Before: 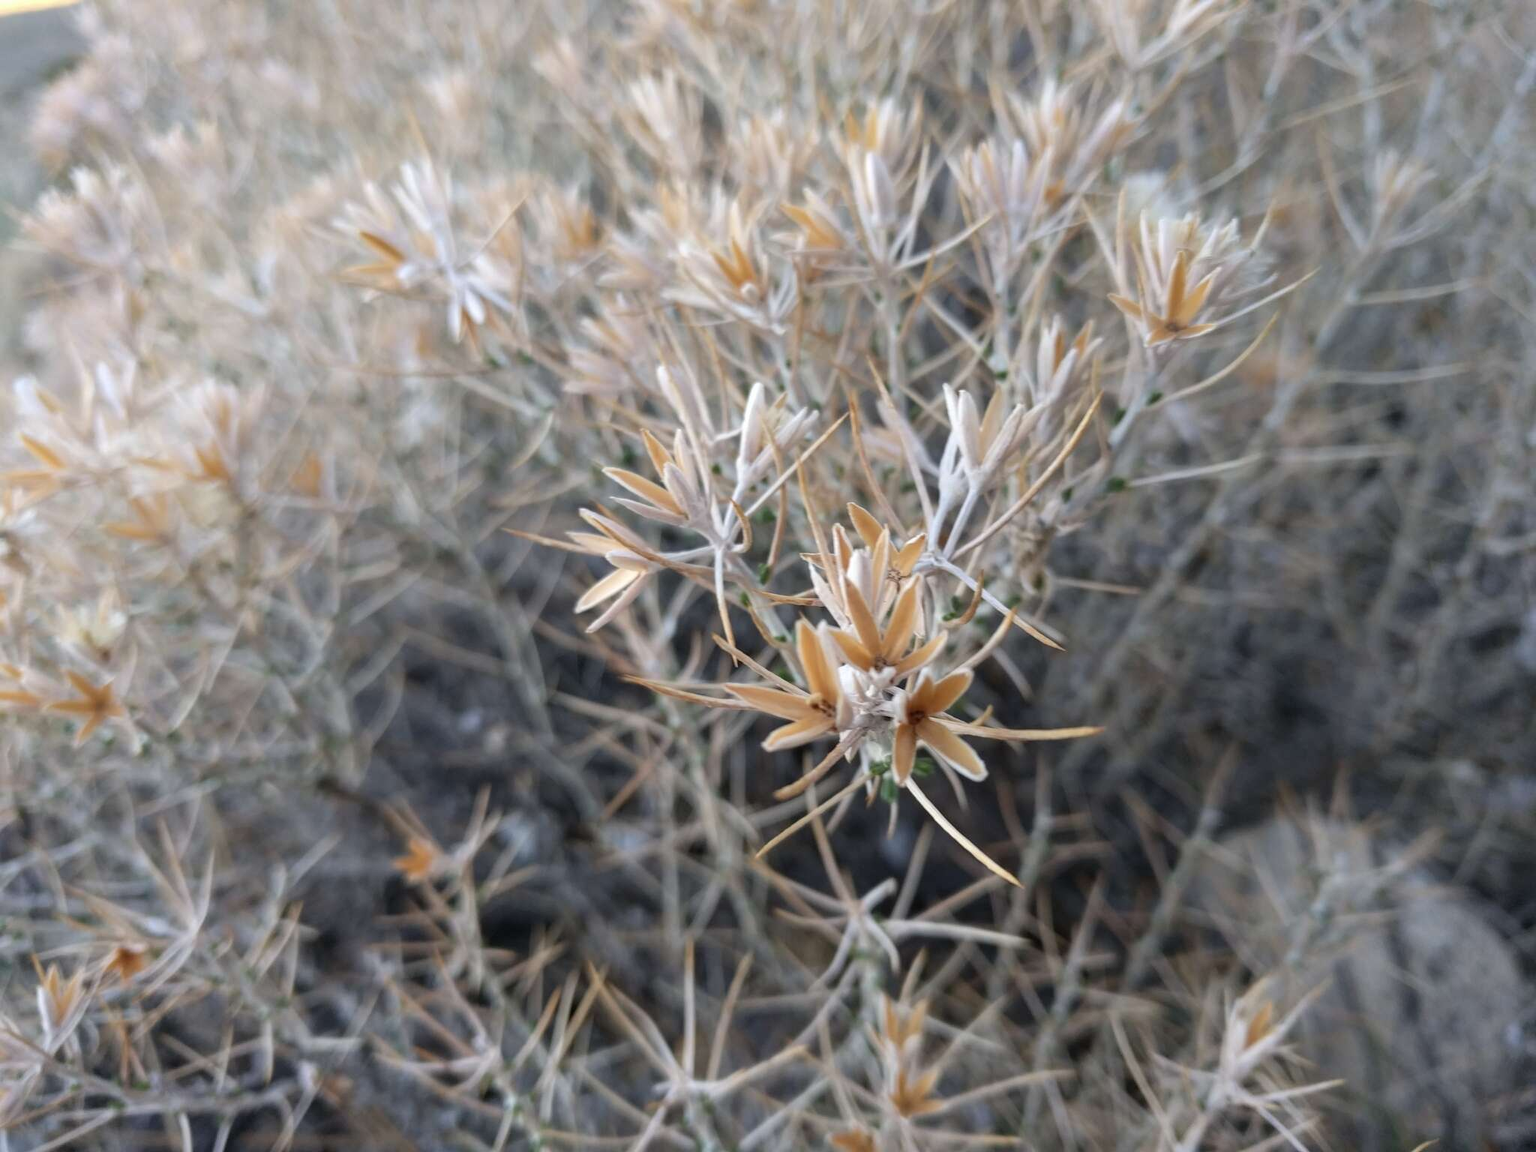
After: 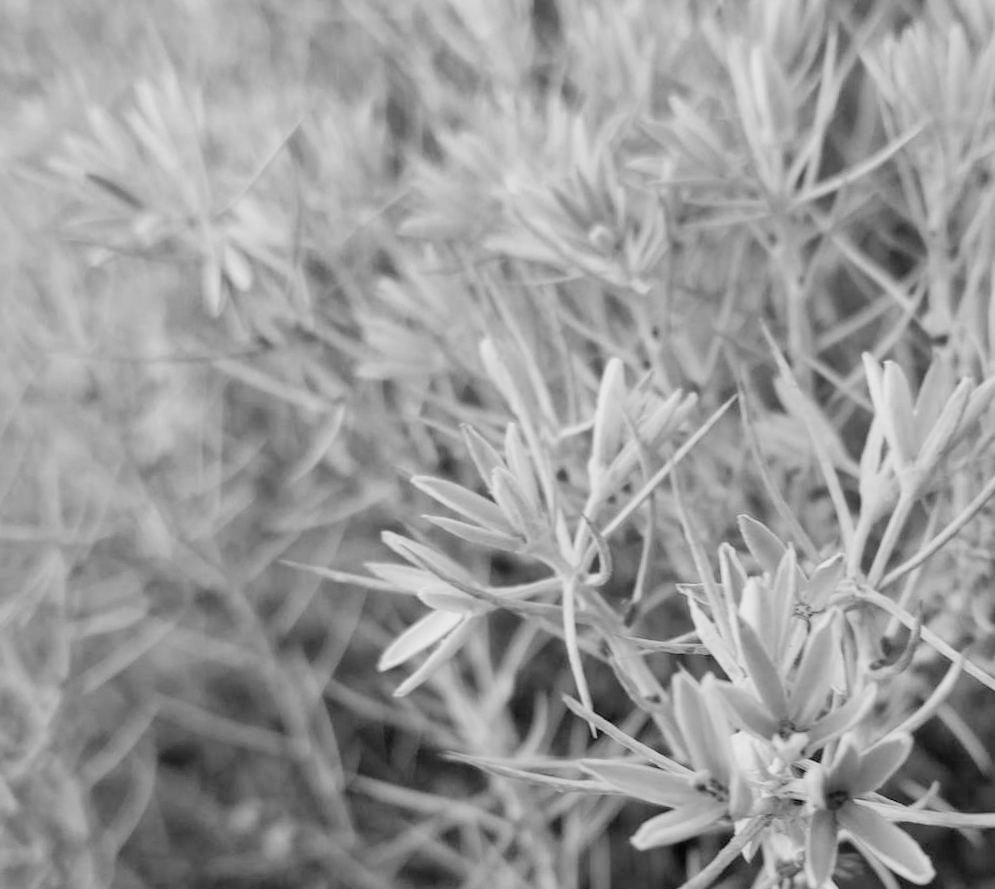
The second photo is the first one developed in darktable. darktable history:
exposure: black level correction 0, exposure 0.7 EV, compensate exposure bias true, compensate highlight preservation false
contrast brightness saturation: saturation 0.1
monochrome: on, module defaults
rotate and perspective: rotation -1.32°, lens shift (horizontal) -0.031, crop left 0.015, crop right 0.985, crop top 0.047, crop bottom 0.982
shadows and highlights: shadows 22.7, highlights -48.71, soften with gaussian
filmic rgb: black relative exposure -7.65 EV, white relative exposure 4.56 EV, hardness 3.61, color science v6 (2022)
crop: left 17.835%, top 7.675%, right 32.881%, bottom 32.213%
